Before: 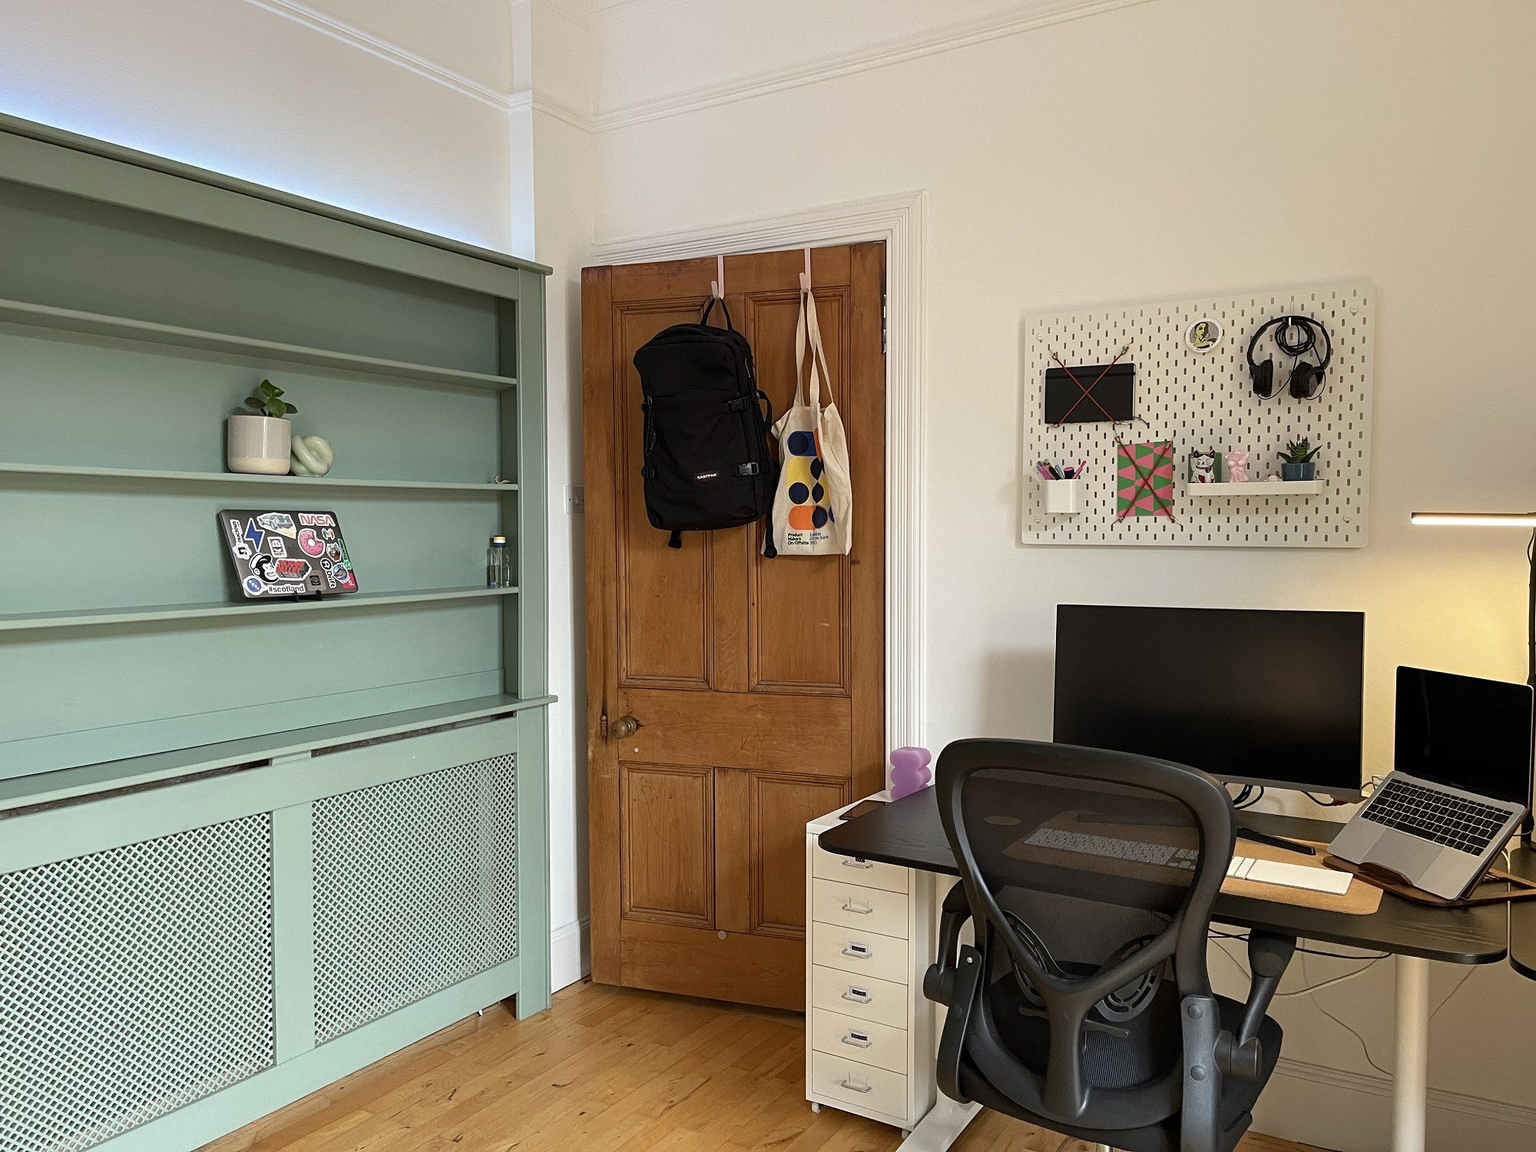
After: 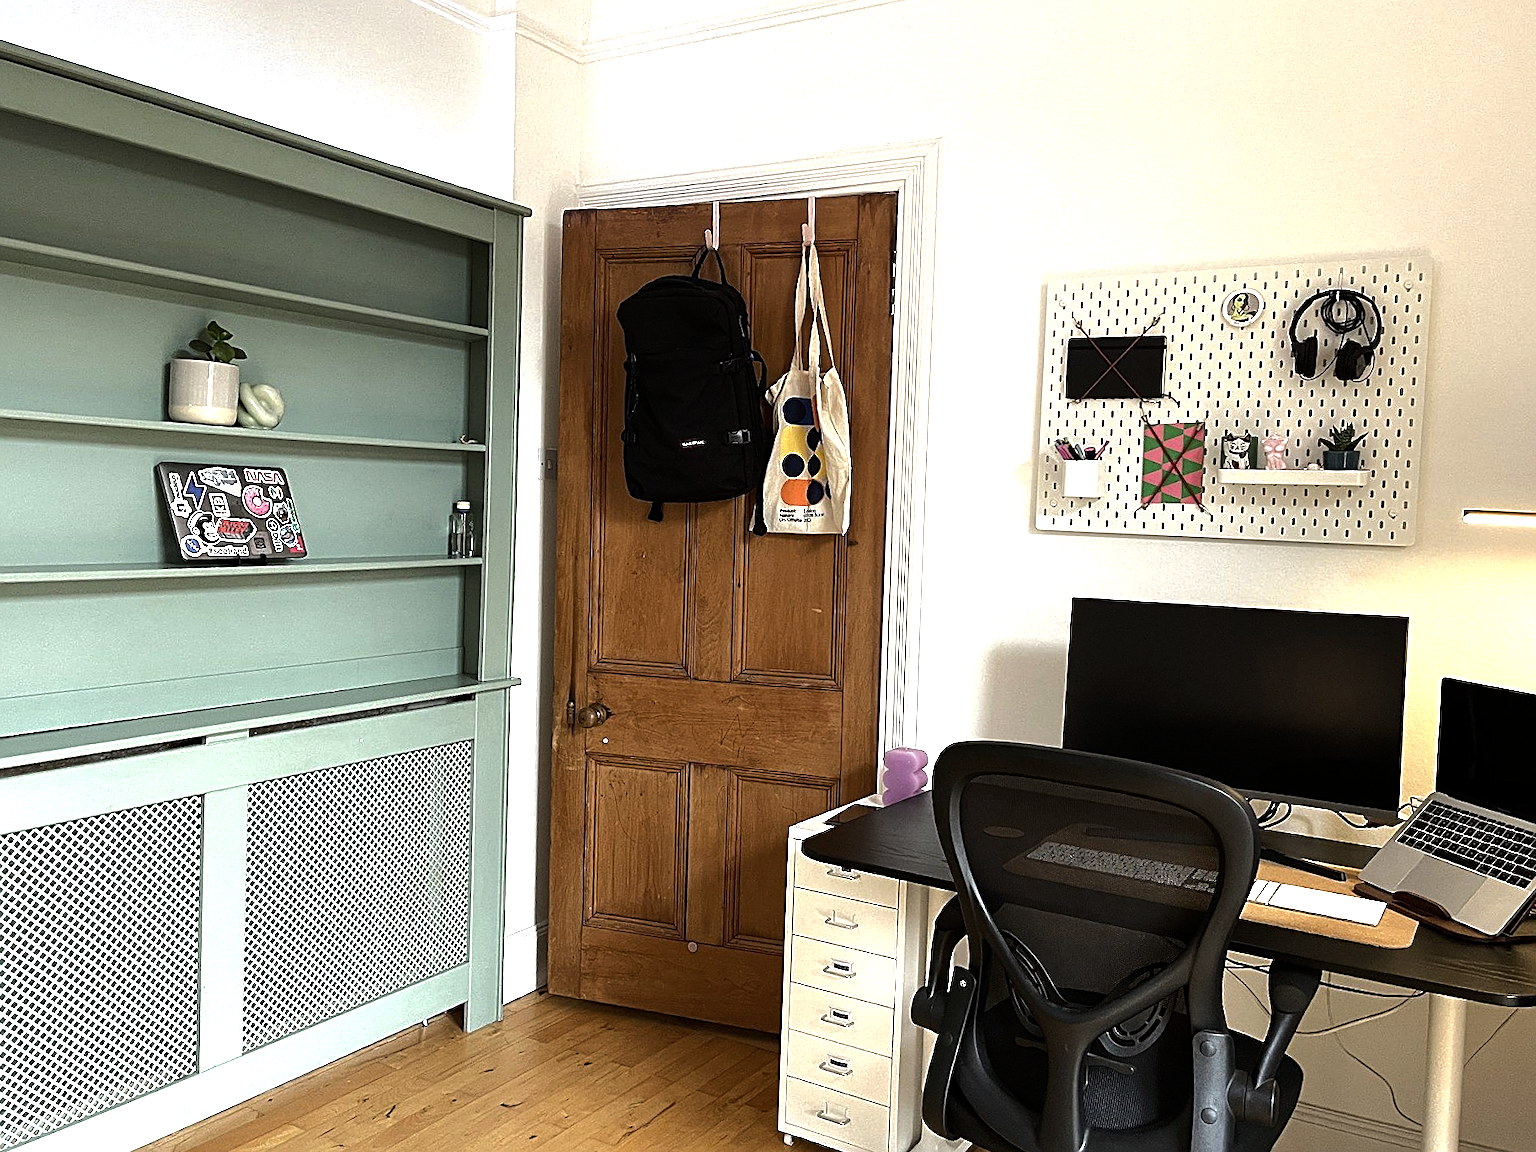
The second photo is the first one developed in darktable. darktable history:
rgb curve: curves: ch0 [(0, 0) (0.175, 0.154) (0.785, 0.663) (1, 1)]
sharpen: on, module defaults
crop and rotate: angle -1.96°, left 3.097%, top 4.154%, right 1.586%, bottom 0.529%
tone equalizer: -8 EV -1.08 EV, -7 EV -1.01 EV, -6 EV -0.867 EV, -5 EV -0.578 EV, -3 EV 0.578 EV, -2 EV 0.867 EV, -1 EV 1.01 EV, +0 EV 1.08 EV, edges refinement/feathering 500, mask exposure compensation -1.57 EV, preserve details no
